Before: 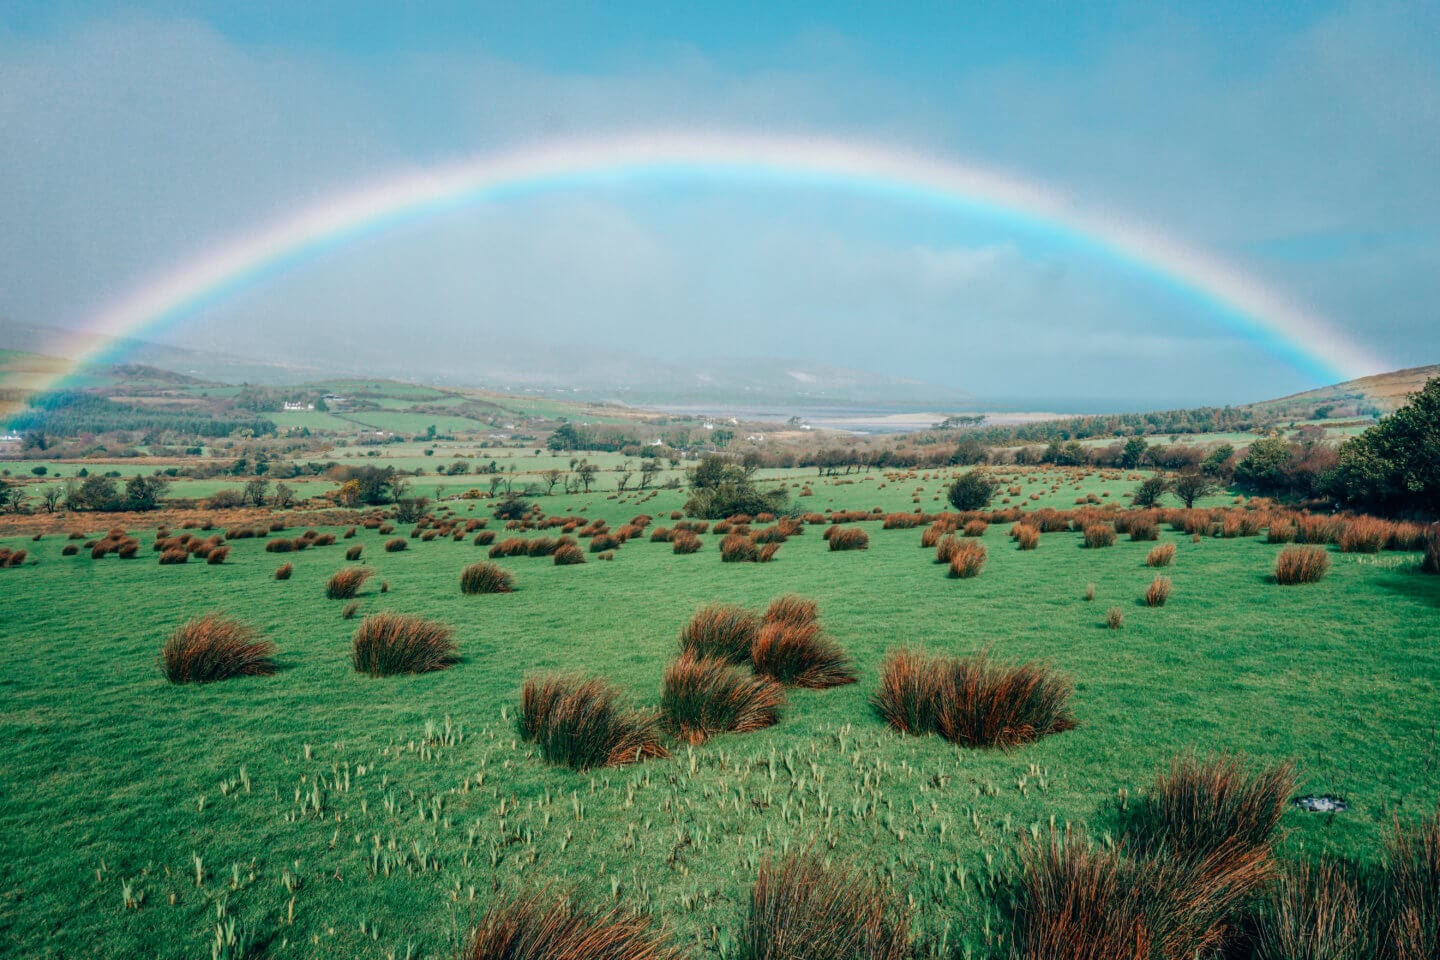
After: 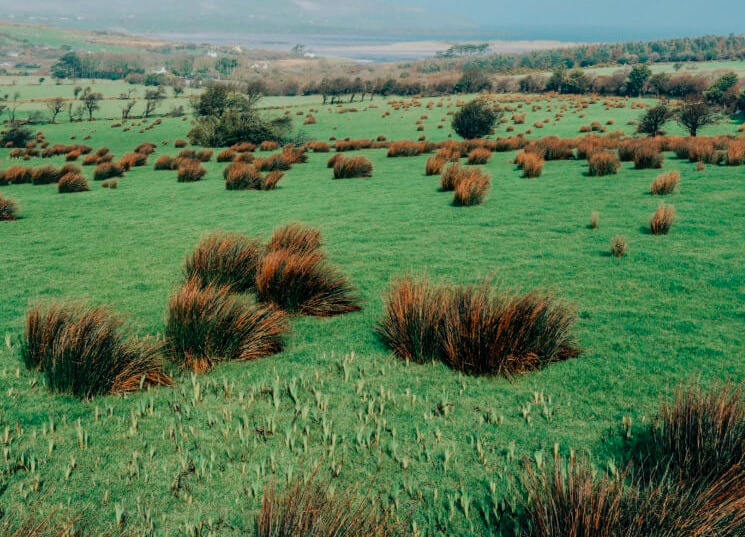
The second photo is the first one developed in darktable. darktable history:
white balance: red 1, blue 1
filmic rgb: black relative exposure -7.82 EV, white relative exposure 4.29 EV, hardness 3.86, color science v6 (2022)
color balance rgb: perceptual saturation grading › global saturation 10%, global vibrance 10%
shadows and highlights: shadows 62.66, white point adjustment 0.37, highlights -34.44, compress 83.82%
crop: left 34.479%, top 38.822%, right 13.718%, bottom 5.172%
